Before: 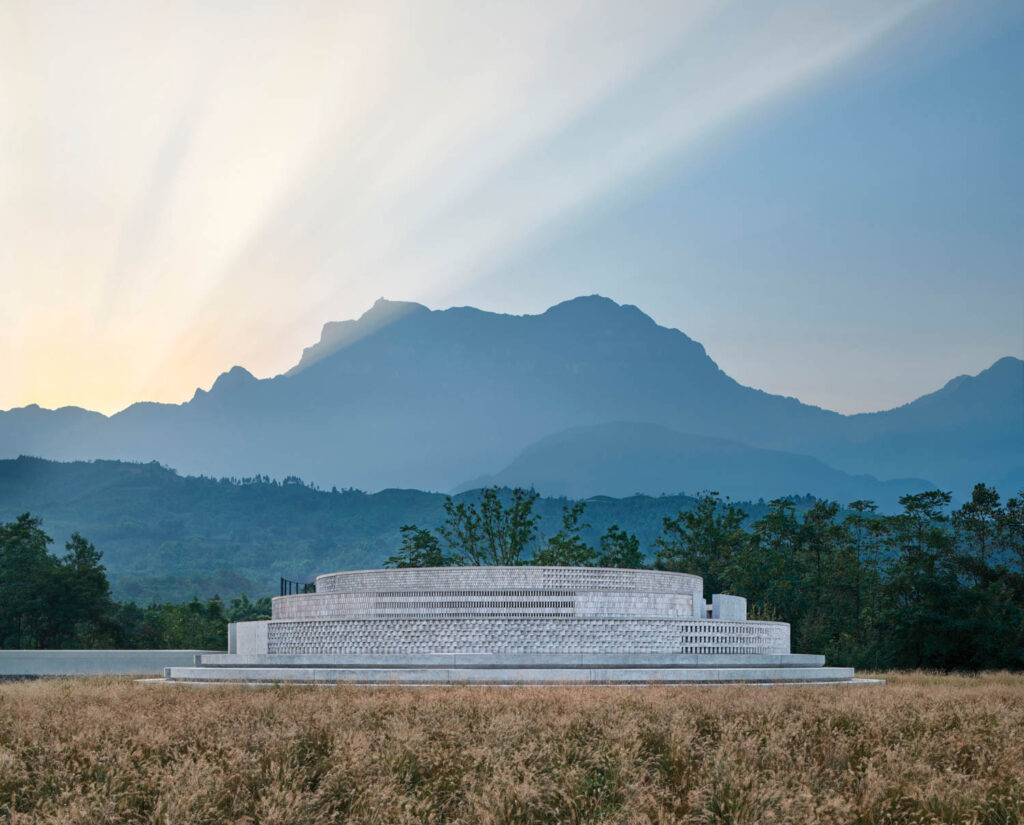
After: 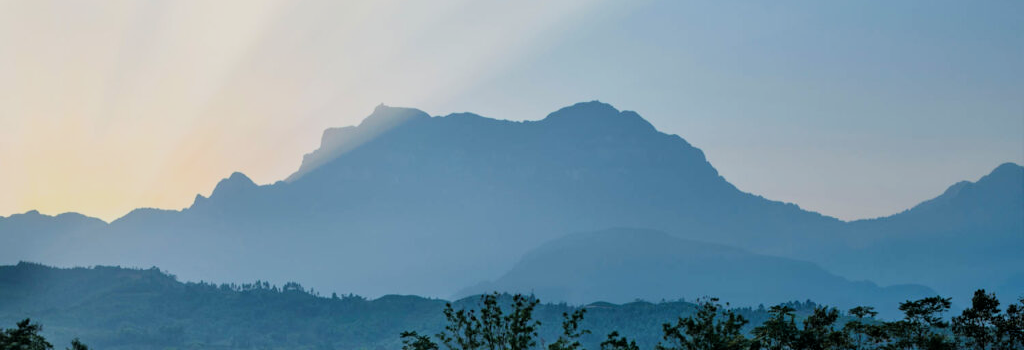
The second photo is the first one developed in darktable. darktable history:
crop and rotate: top 23.539%, bottom 33.983%
filmic rgb: black relative exposure -5.04 EV, white relative exposure 3.98 EV, threshold 3.04 EV, hardness 2.9, contrast 1.098, color science v6 (2022), enable highlight reconstruction true
